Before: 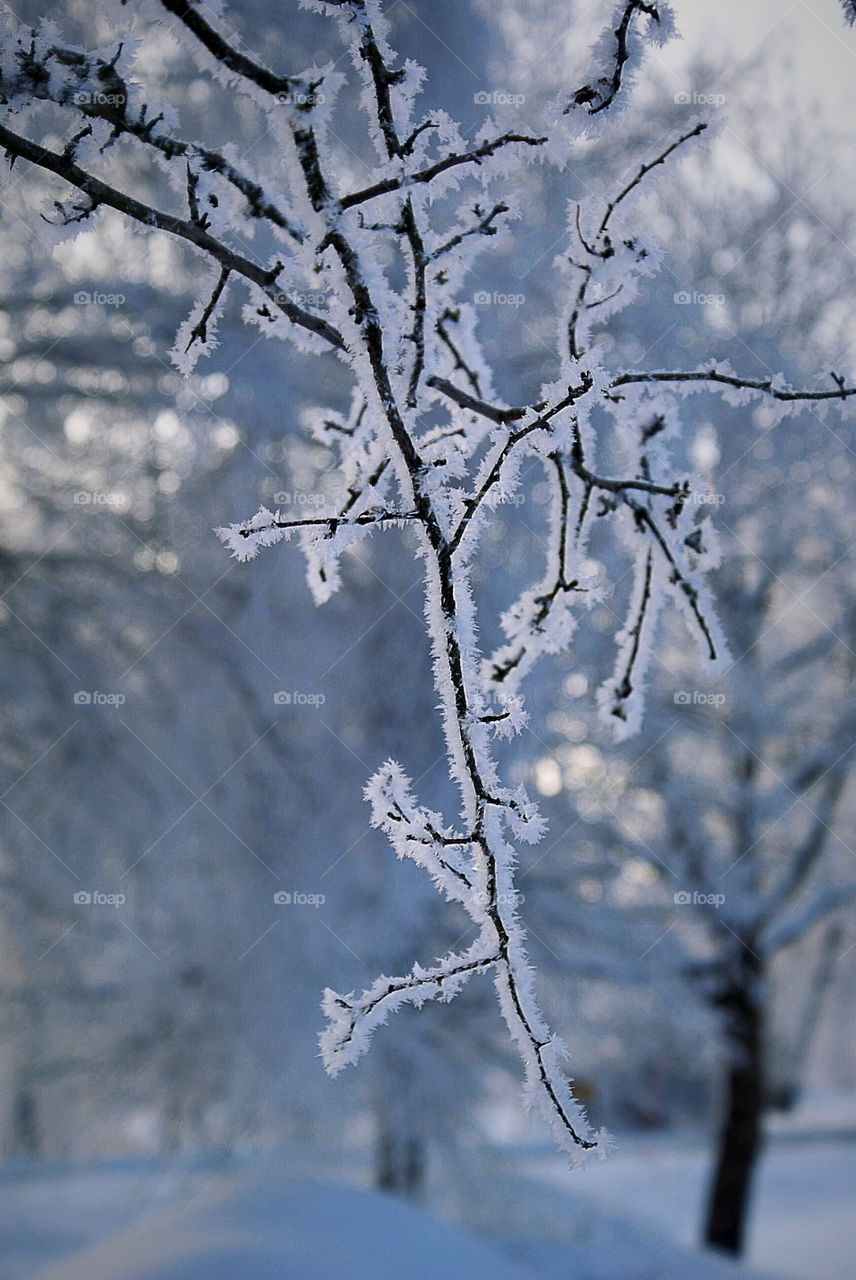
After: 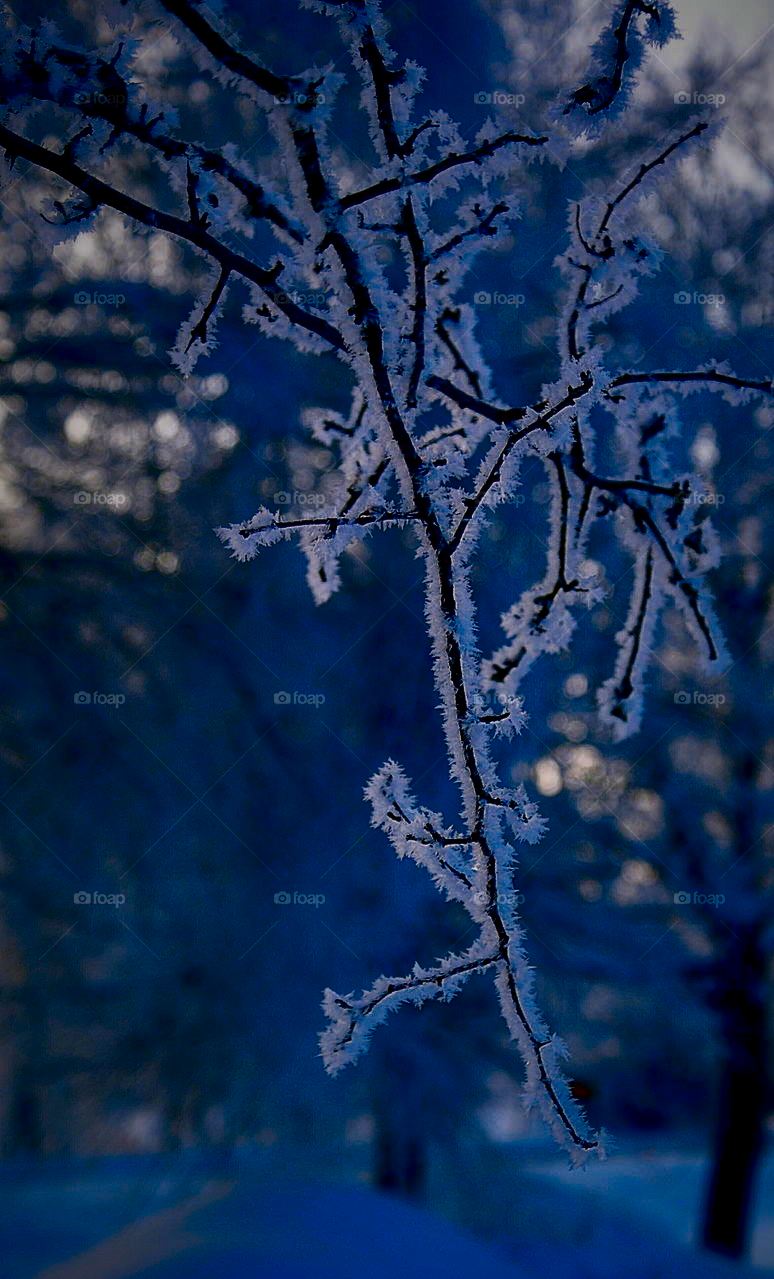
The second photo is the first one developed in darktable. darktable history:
contrast brightness saturation: brightness -0.993, saturation 0.981
local contrast: on, module defaults
crop: right 9.517%, bottom 0.019%
shadows and highlights: shadows 25.08, highlights -69.12
